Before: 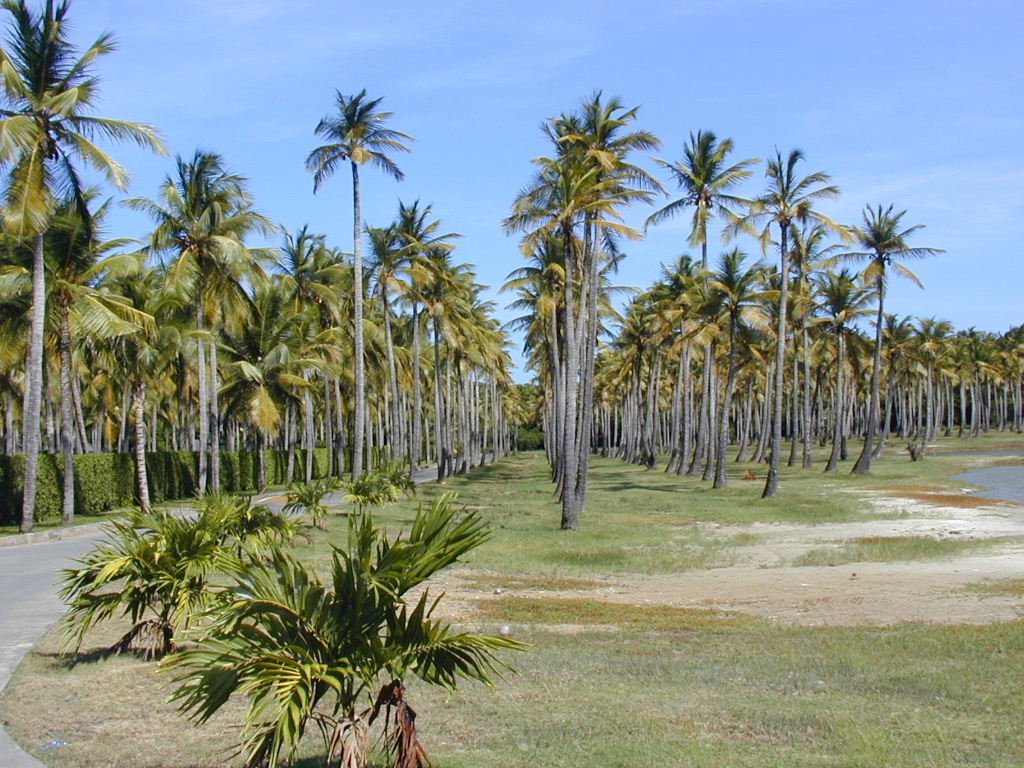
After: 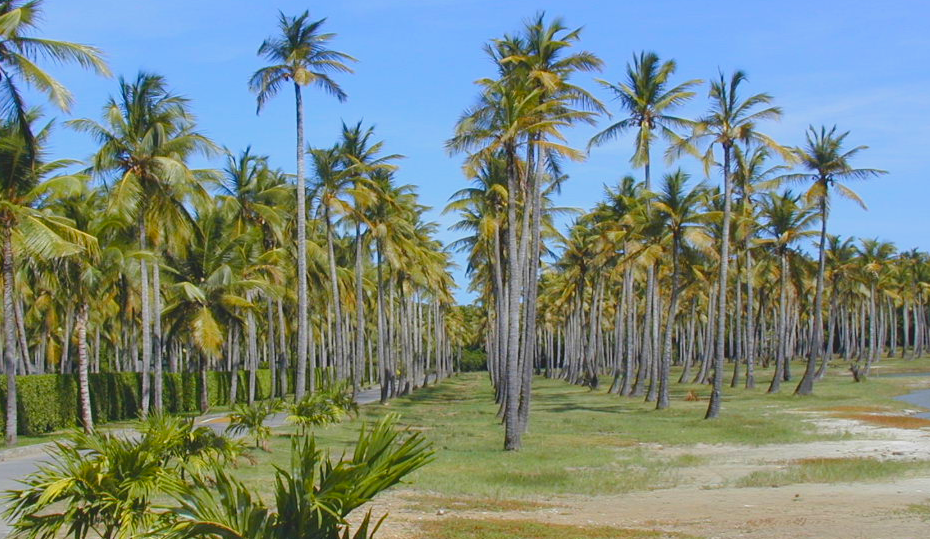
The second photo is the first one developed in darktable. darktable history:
white balance: emerald 1
crop: left 5.596%, top 10.314%, right 3.534%, bottom 19.395%
contrast brightness saturation: contrast -0.19, saturation 0.19
exposure: compensate highlight preservation false
